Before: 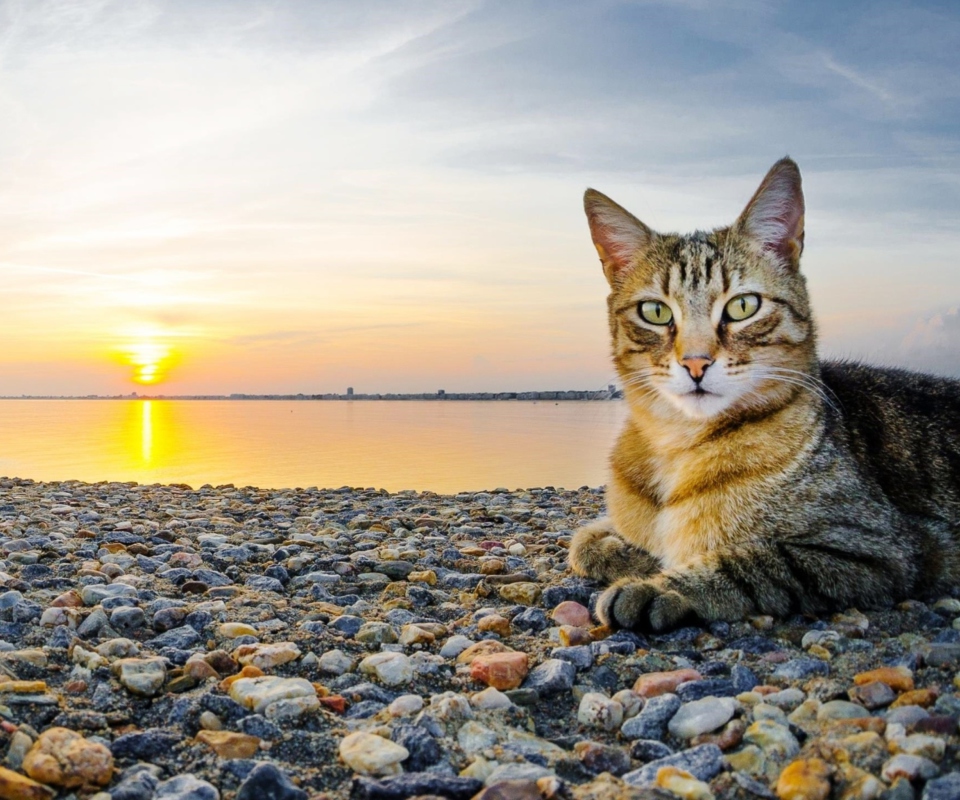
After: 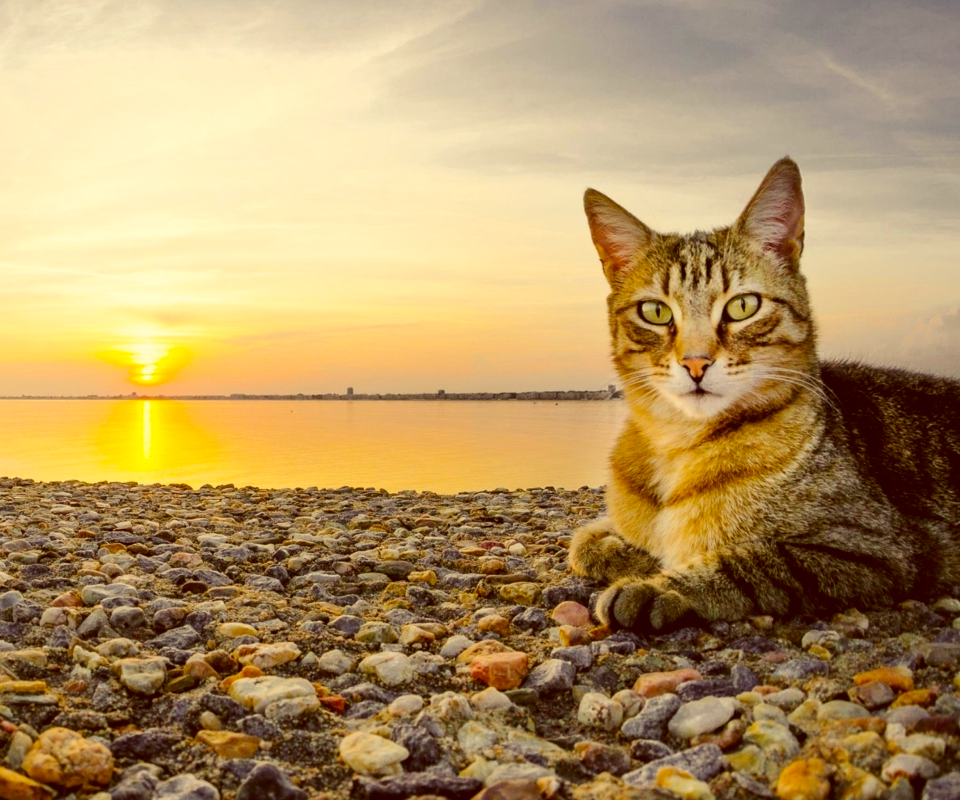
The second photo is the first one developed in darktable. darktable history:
color correction: highlights a* 1.05, highlights b* 23.59, shadows a* 15.83, shadows b* 24.24
